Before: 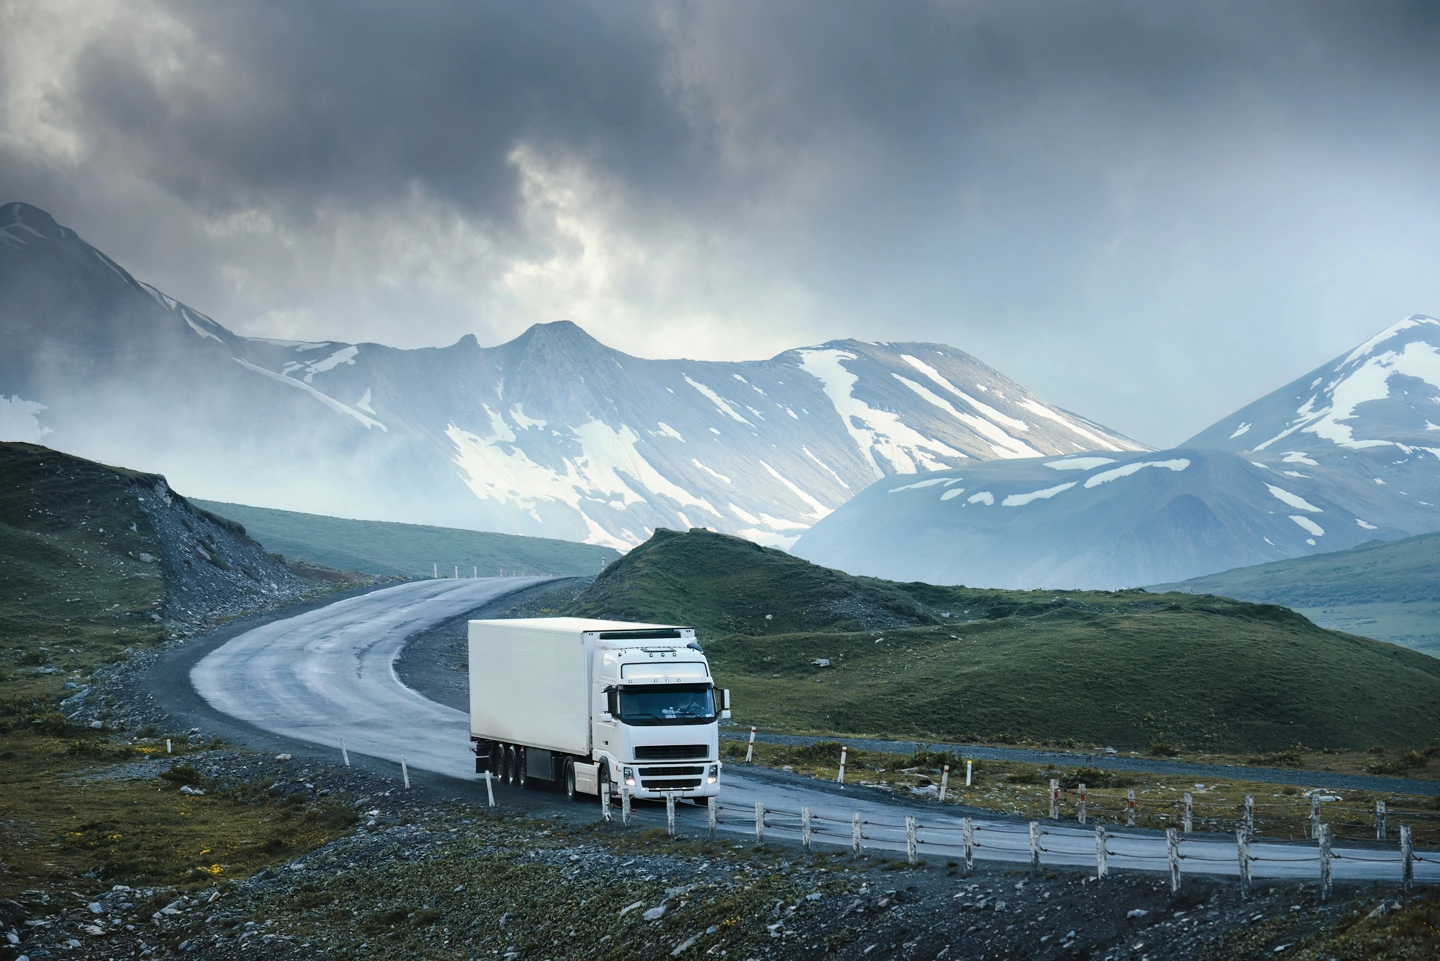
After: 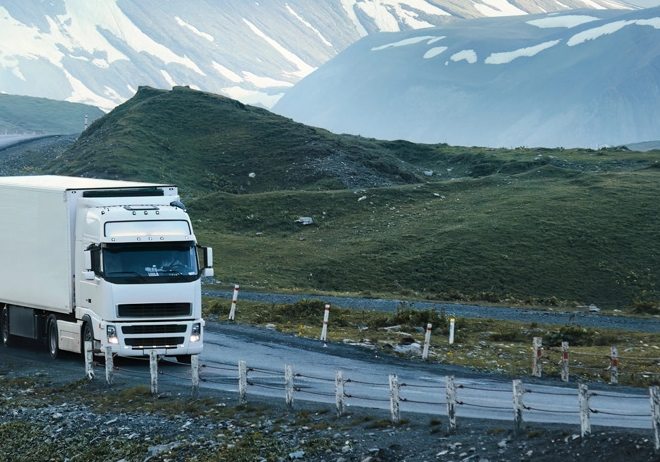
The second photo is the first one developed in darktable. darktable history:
crop: left 35.946%, top 46.029%, right 18.152%, bottom 5.892%
